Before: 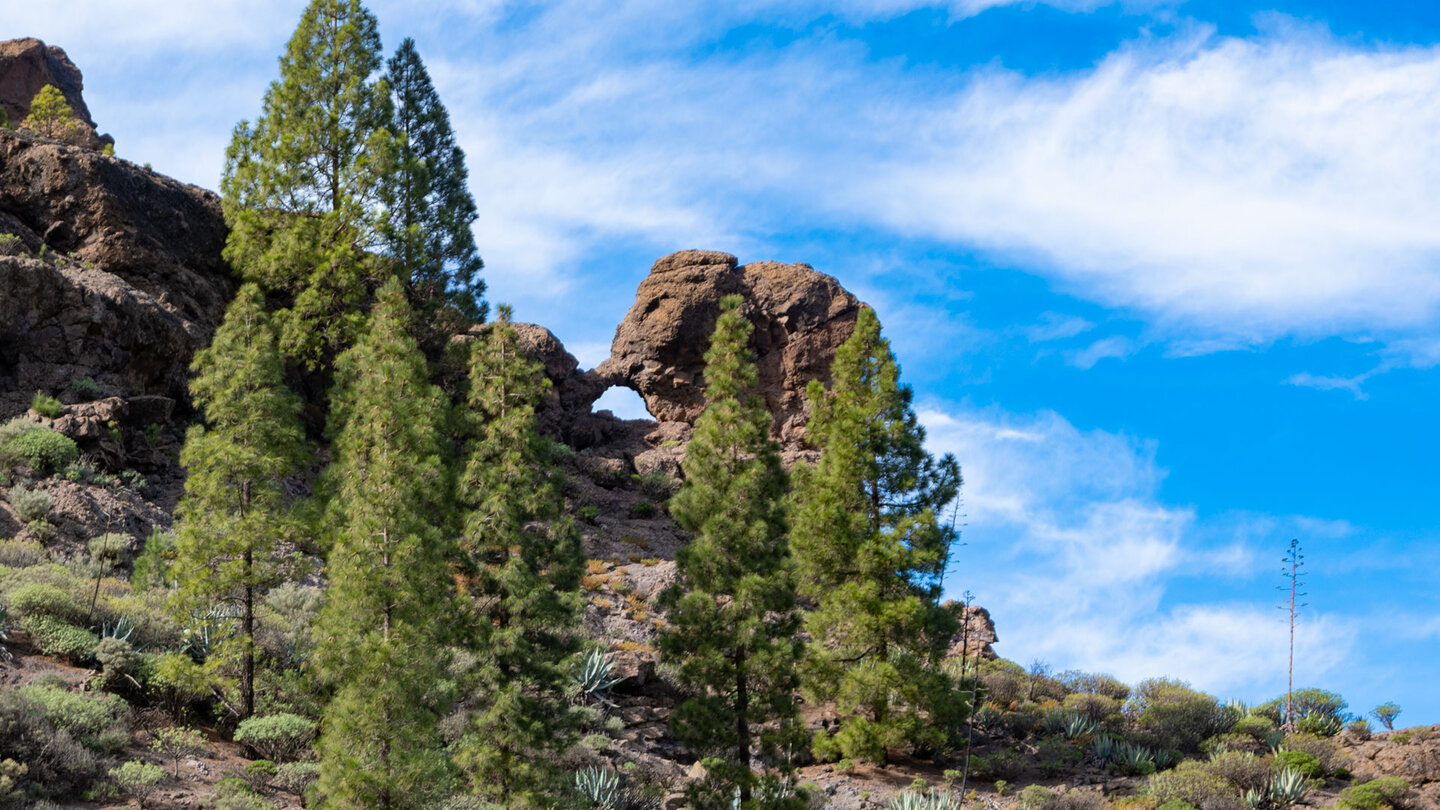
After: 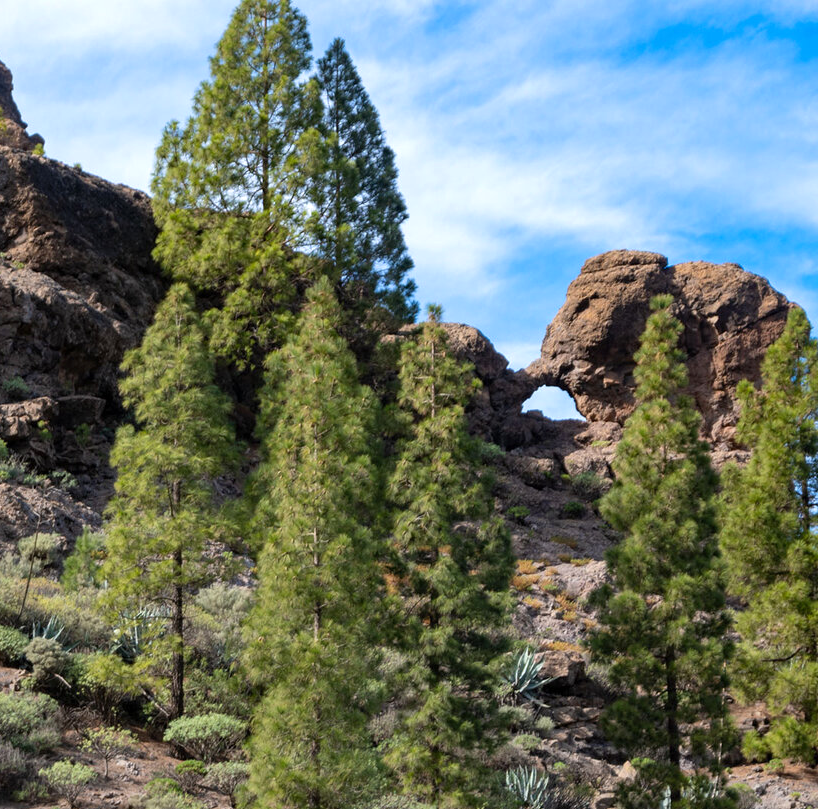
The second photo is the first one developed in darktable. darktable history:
exposure: exposure 0.2 EV, compensate exposure bias true, compensate highlight preservation false
crop: left 4.874%, right 38.32%
